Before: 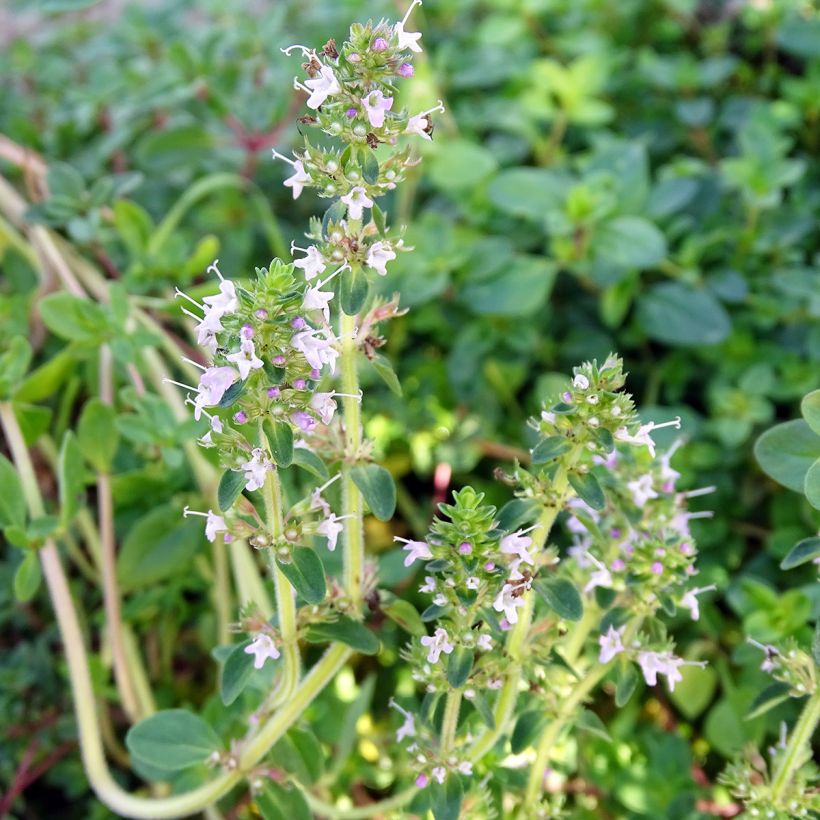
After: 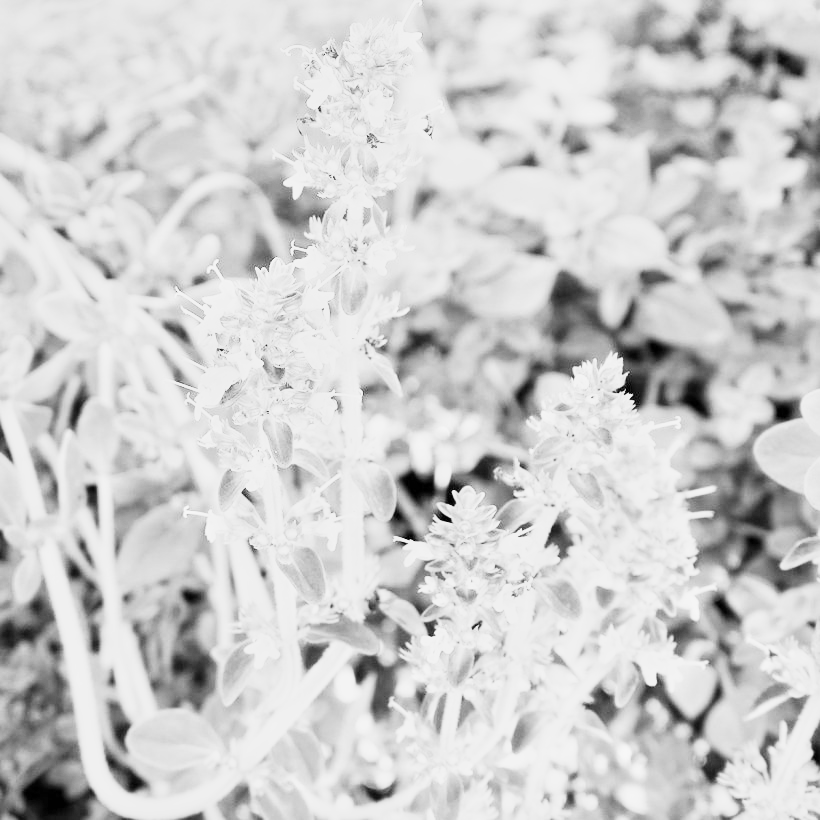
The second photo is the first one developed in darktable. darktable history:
monochrome: a -92.57, b 58.91
base curve: curves: ch0 [(0, 0) (0.495, 0.917) (1, 1)]
